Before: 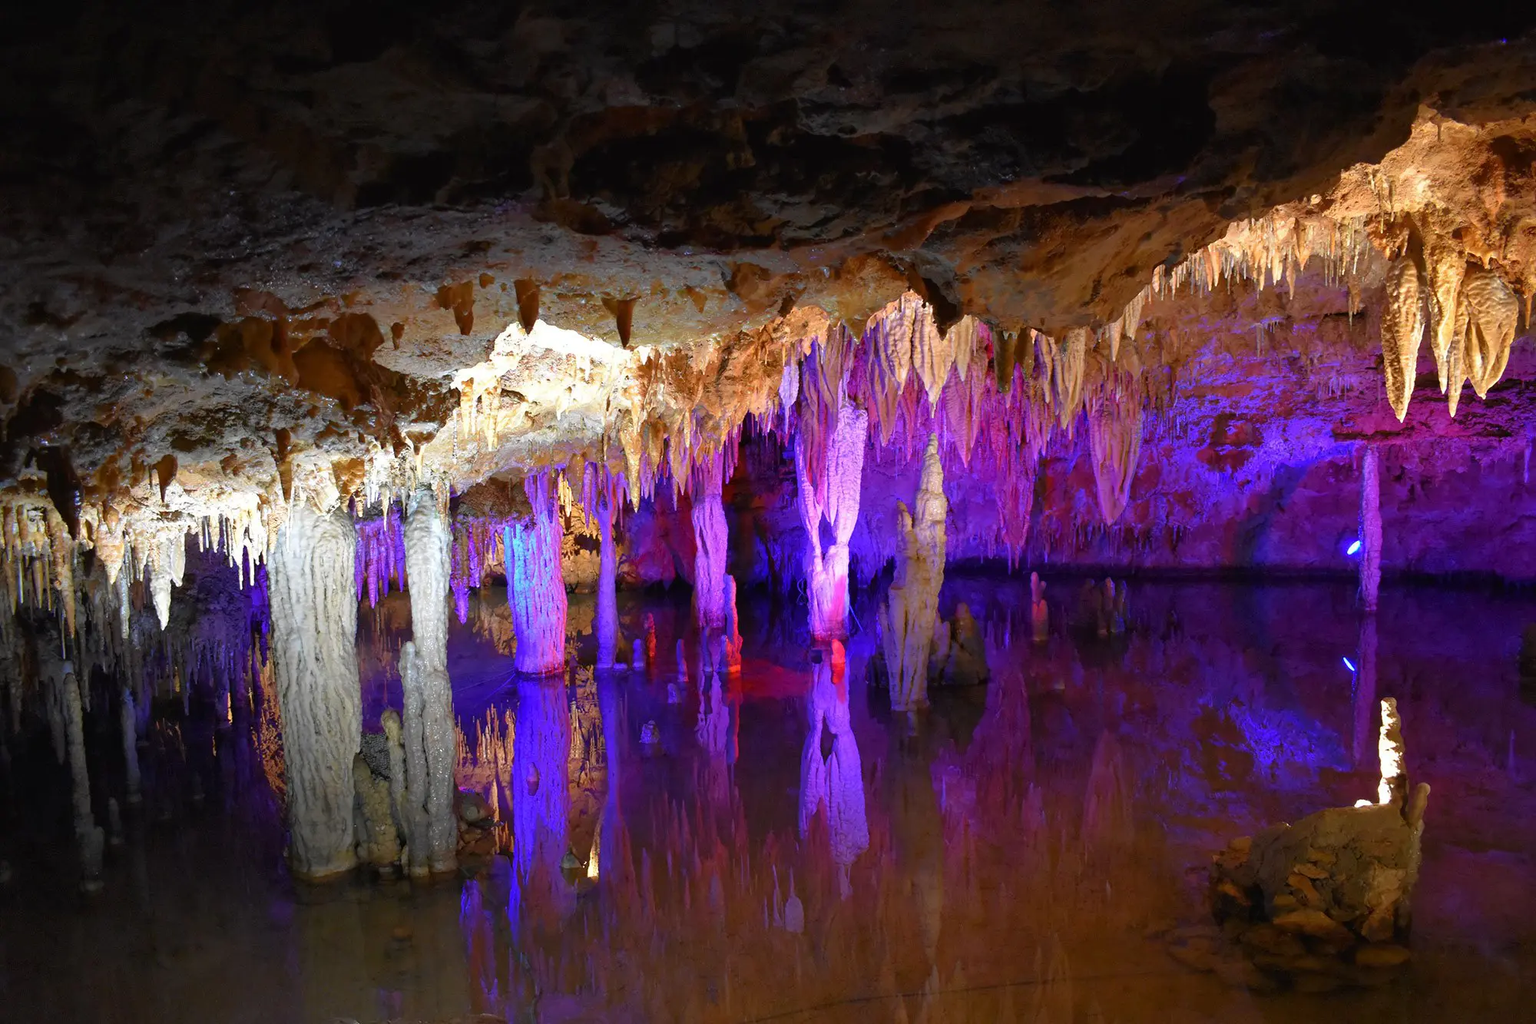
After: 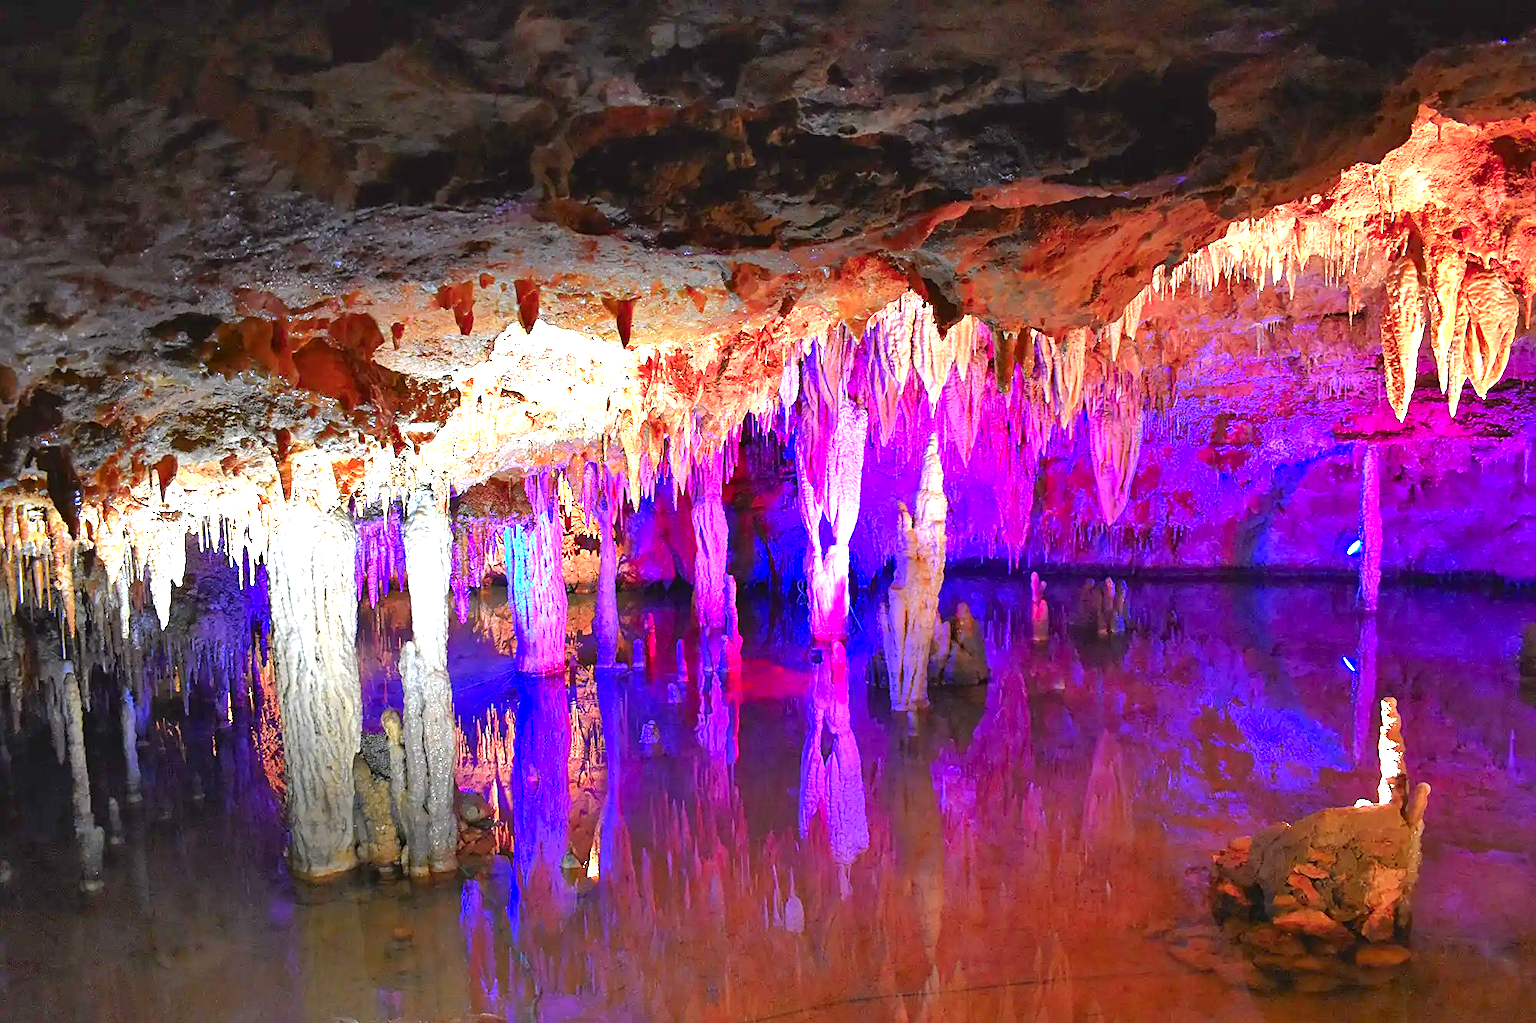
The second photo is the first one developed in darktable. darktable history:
shadows and highlights: shadows 51.99, highlights -28.55, soften with gaussian
exposure: black level correction 0, exposure 1.329 EV, compensate highlight preservation false
color zones: curves: ch1 [(0.24, 0.634) (0.75, 0.5)]; ch2 [(0.253, 0.437) (0.745, 0.491)]
sharpen: on, module defaults
